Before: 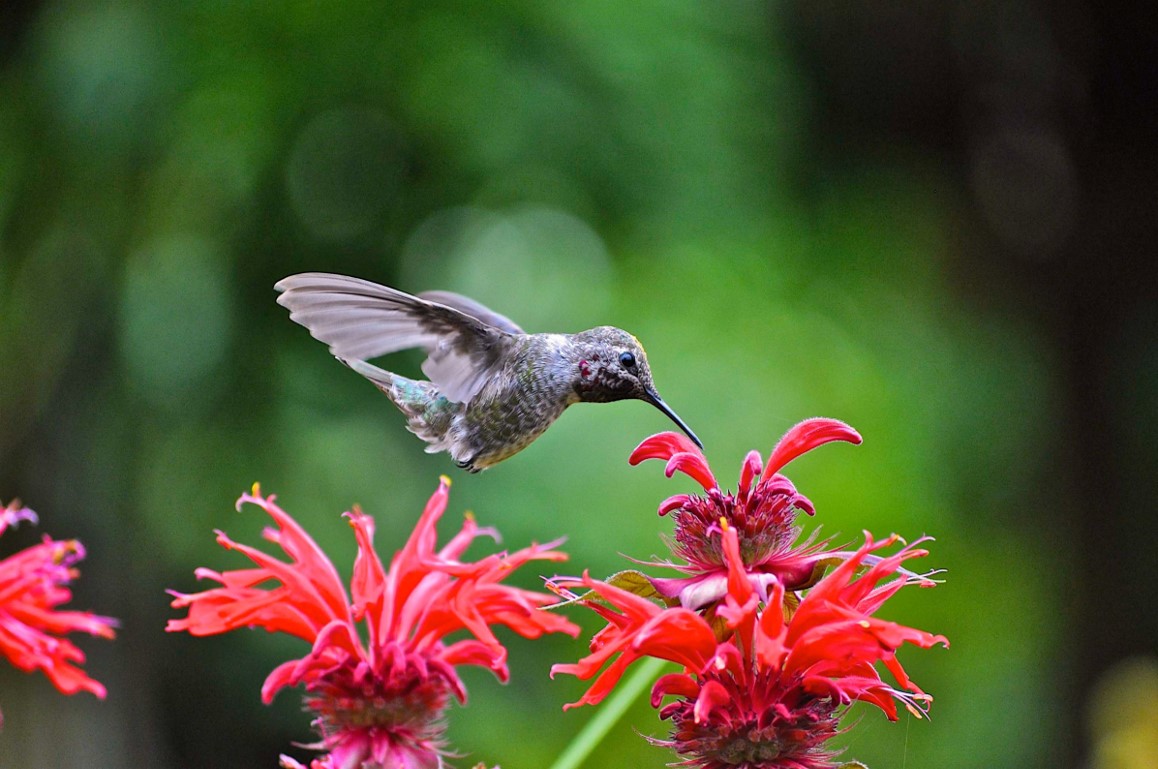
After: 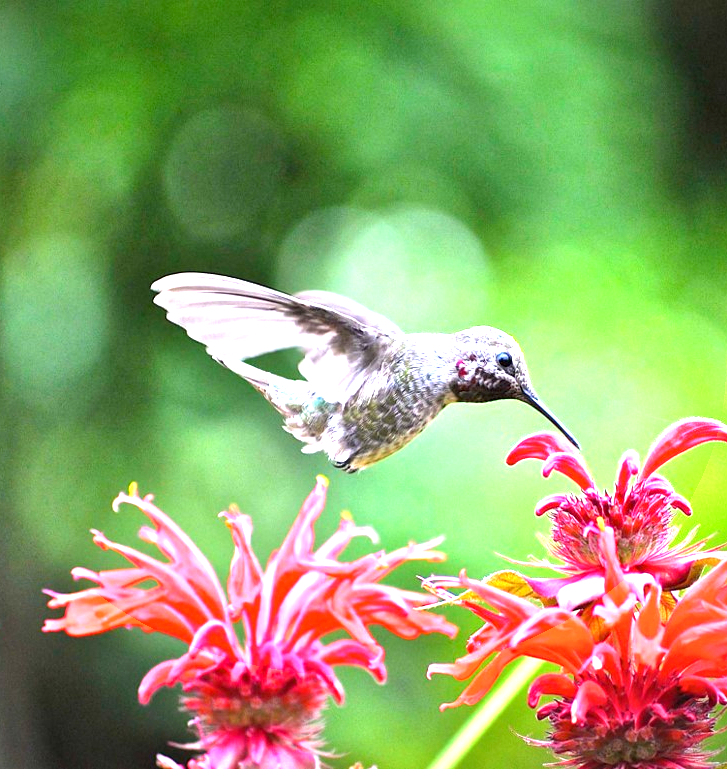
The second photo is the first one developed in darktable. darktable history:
crop: left 10.644%, right 26.528%
vignetting: fall-off start 97.23%, saturation -0.024, center (-0.033, -0.042), width/height ratio 1.179, unbound false
exposure: black level correction 0.001, exposure 1.822 EV, compensate exposure bias true, compensate highlight preservation false
